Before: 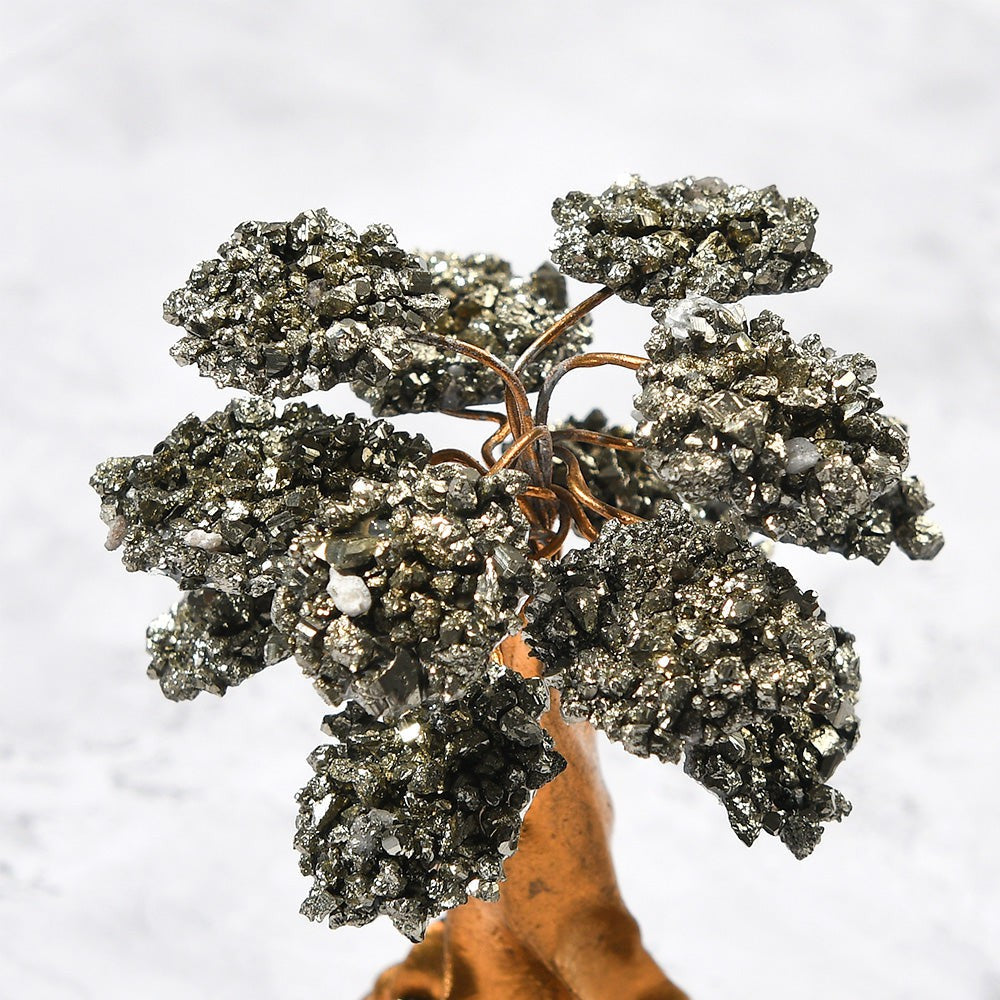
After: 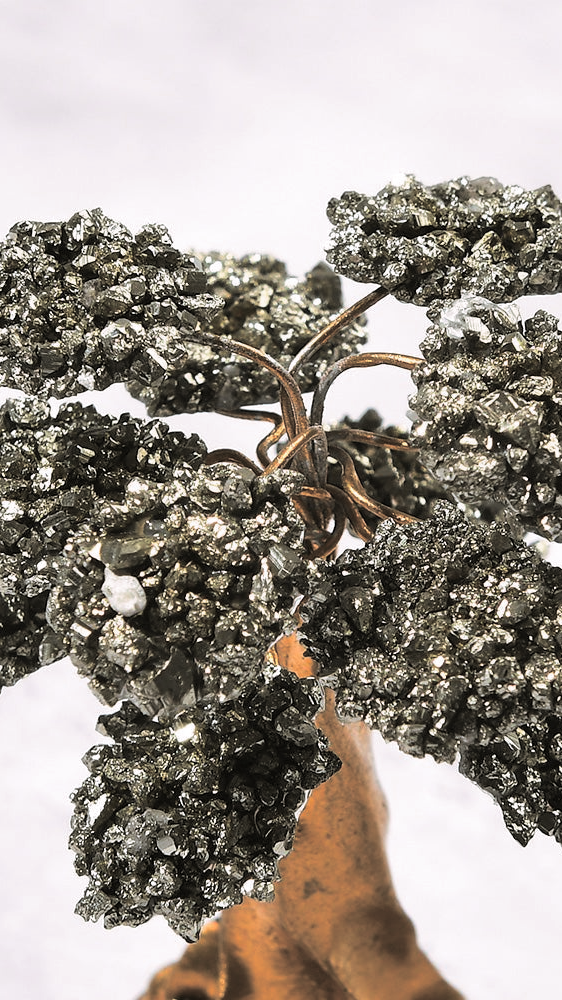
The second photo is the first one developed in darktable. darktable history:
split-toning: shadows › hue 46.8°, shadows › saturation 0.17, highlights › hue 316.8°, highlights › saturation 0.27, balance -51.82
crop and rotate: left 22.516%, right 21.234%
